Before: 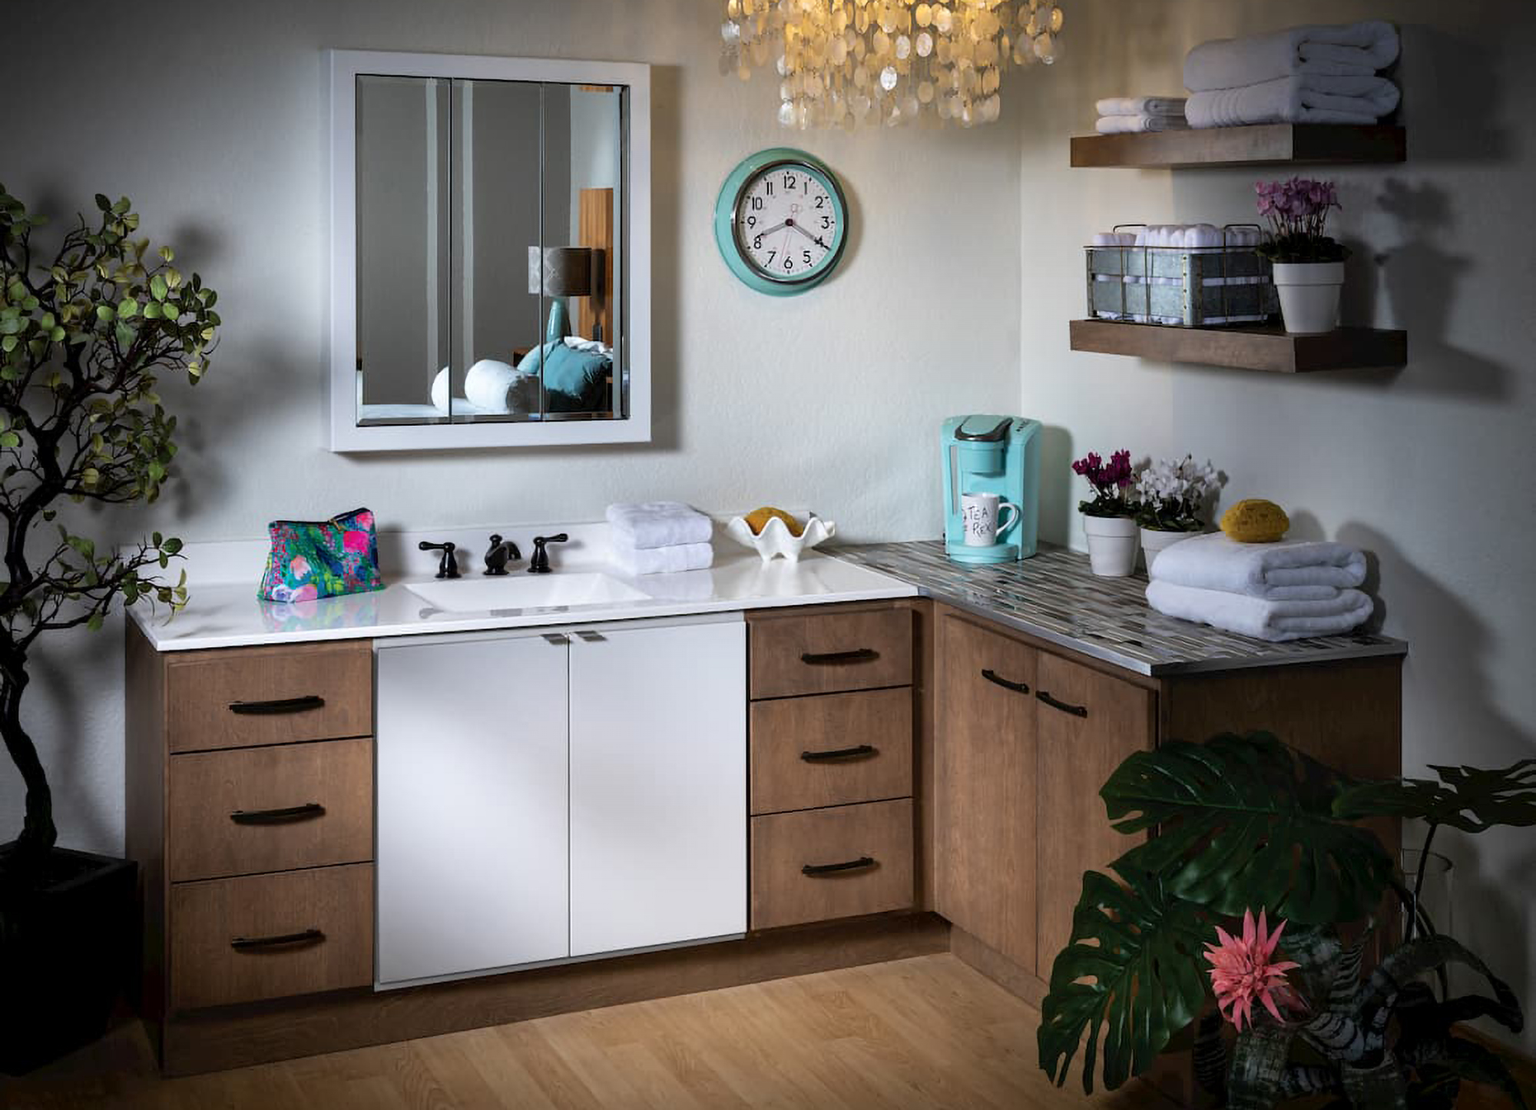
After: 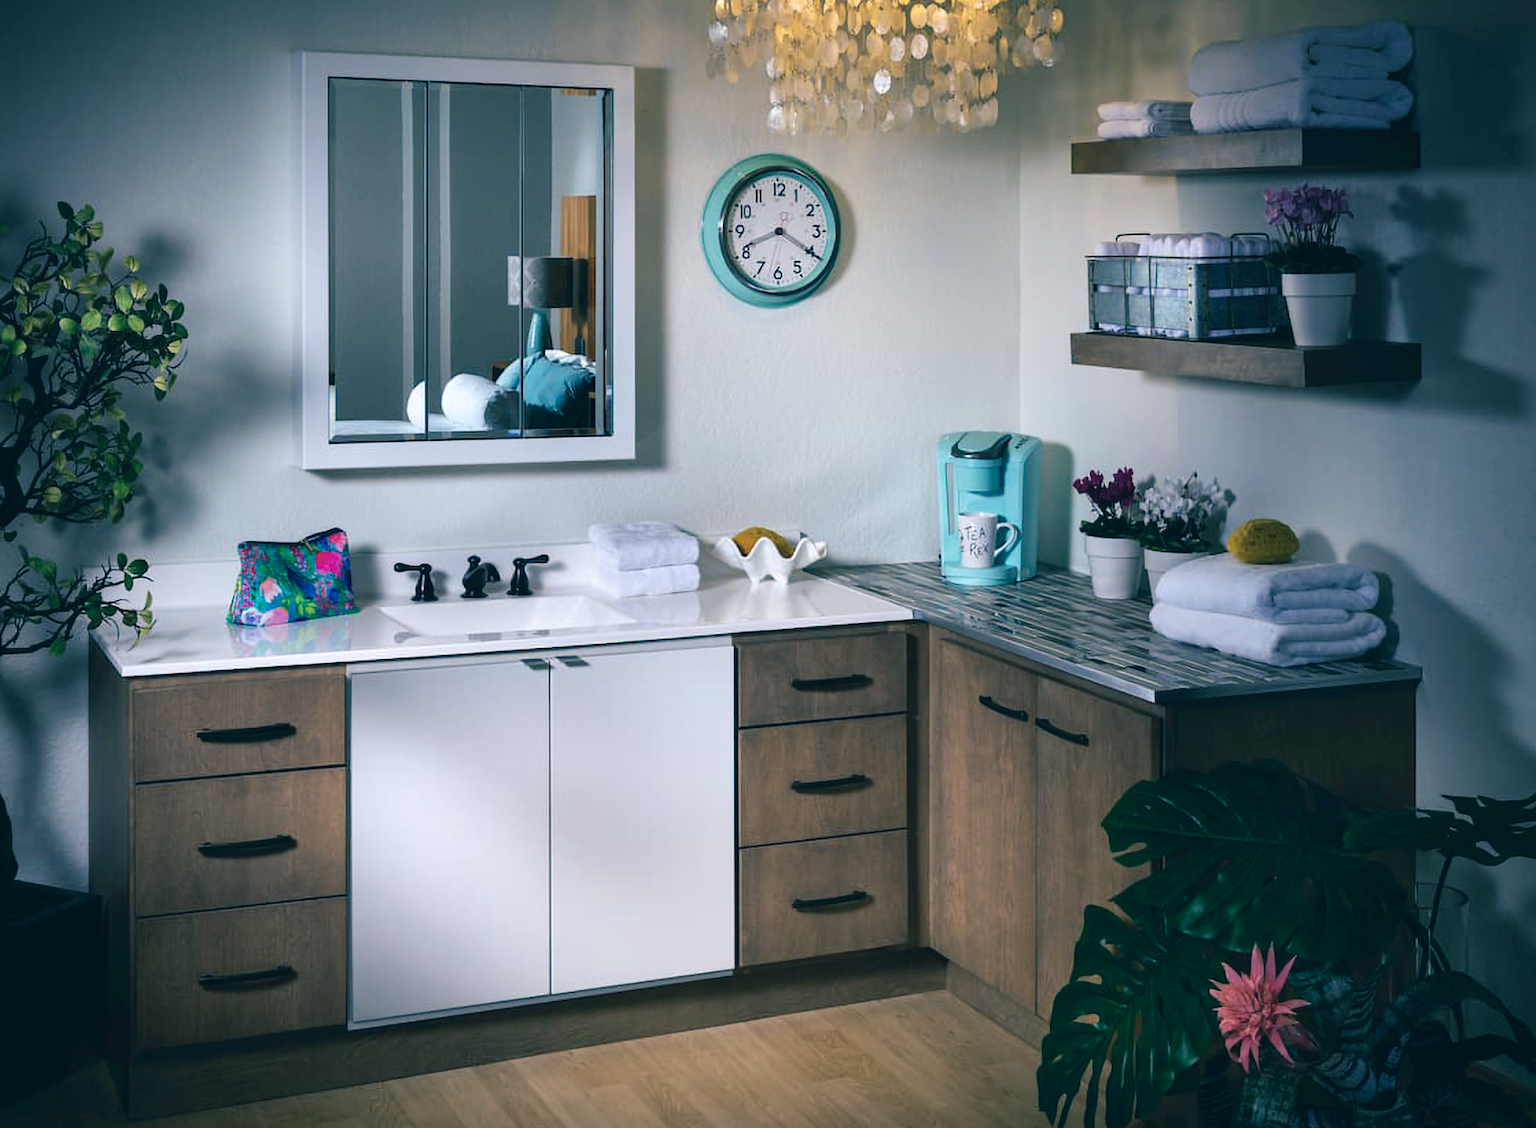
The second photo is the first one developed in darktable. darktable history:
crop and rotate: left 2.621%, right 1.167%, bottom 2.198%
color balance rgb: shadows lift › luminance -29.156%, shadows lift › chroma 10.322%, shadows lift › hue 229.26°, power › chroma 1.02%, power › hue 253°, global offset › luminance 0.721%, linear chroma grading › shadows 16.594%, perceptual saturation grading › global saturation 0.953%, global vibrance 20%
contrast brightness saturation: contrast 0.008, saturation -0.059
